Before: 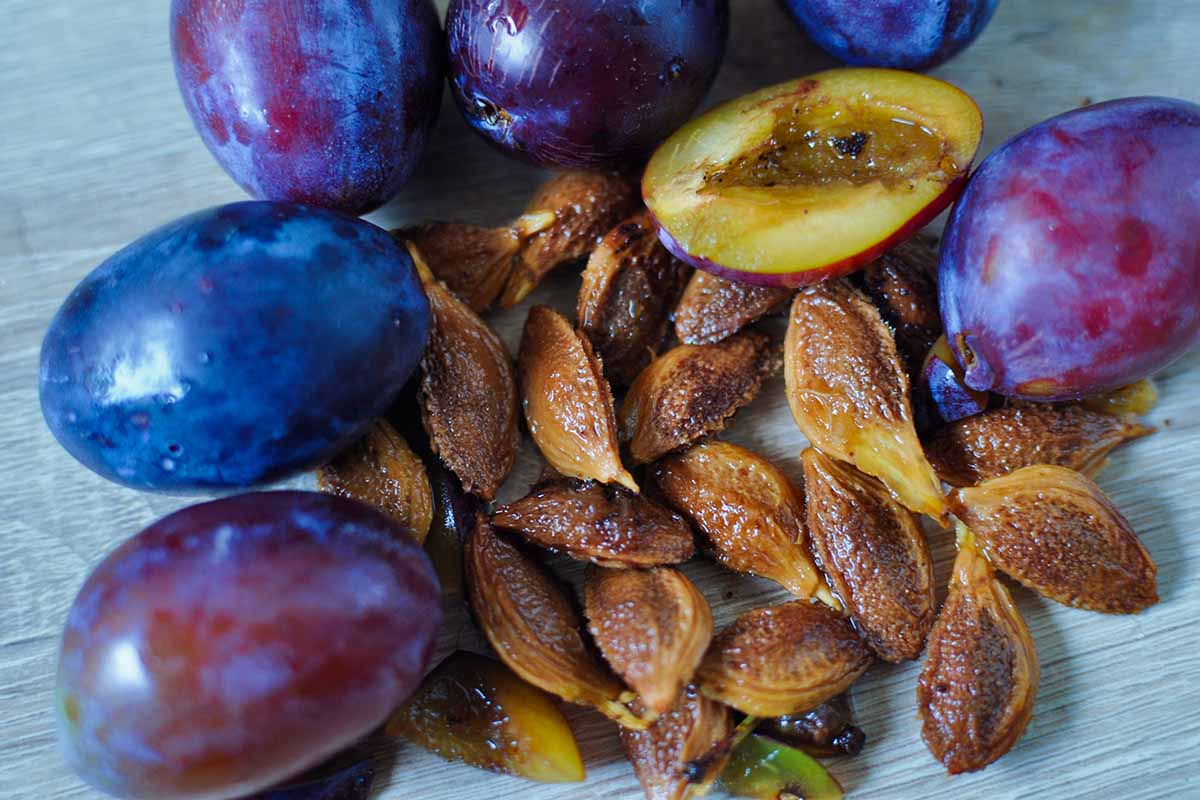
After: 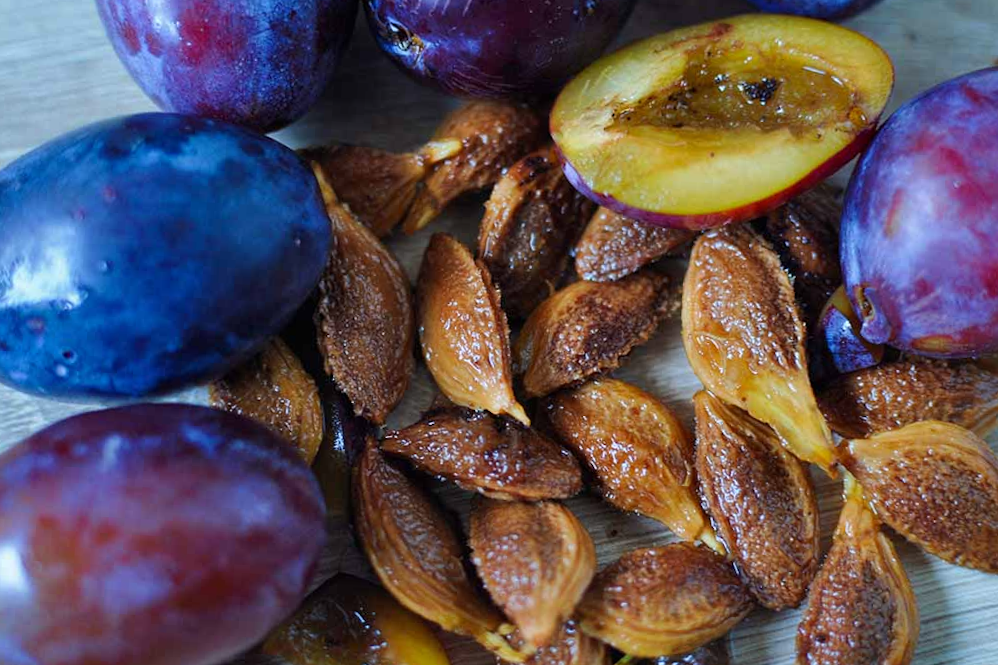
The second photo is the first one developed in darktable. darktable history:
crop and rotate: angle -3.27°, left 5.211%, top 5.211%, right 4.607%, bottom 4.607%
white balance: red 0.988, blue 1.017
